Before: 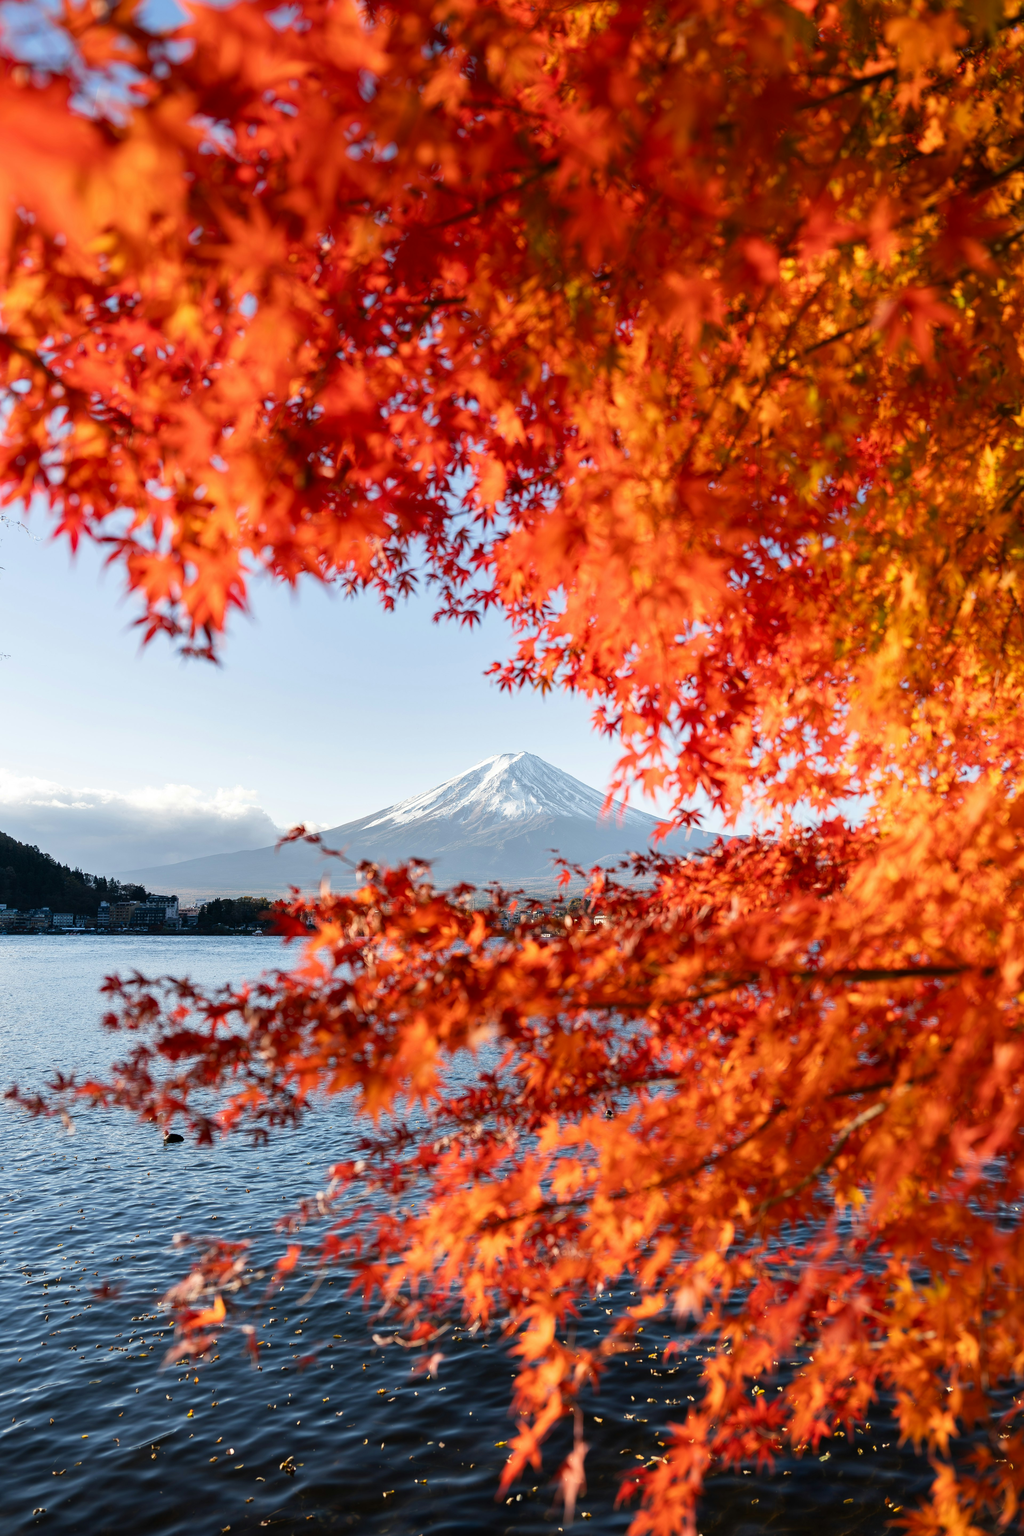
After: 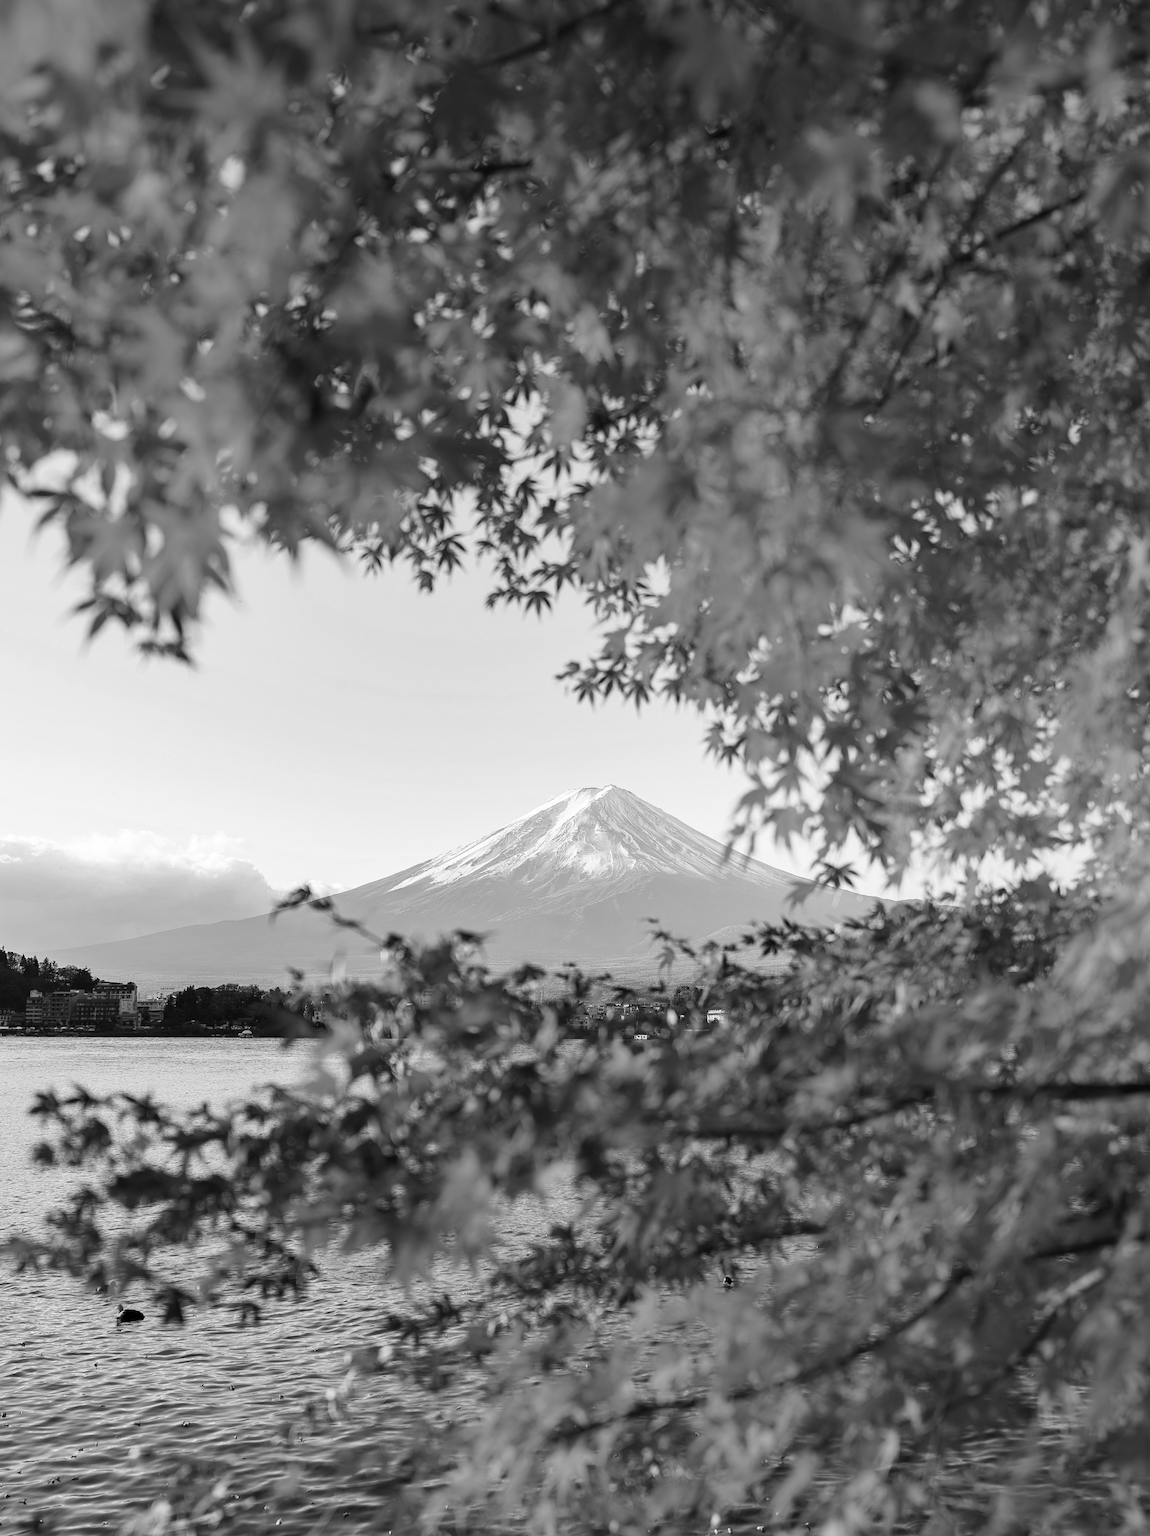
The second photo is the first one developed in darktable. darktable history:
color calibration: output gray [0.246, 0.254, 0.501, 0], gray › normalize channels true, x 0.367, y 0.375, temperature 4357.83 K, gamut compression 0.03
crop: left 7.728%, top 11.726%, right 10.419%, bottom 15.407%
